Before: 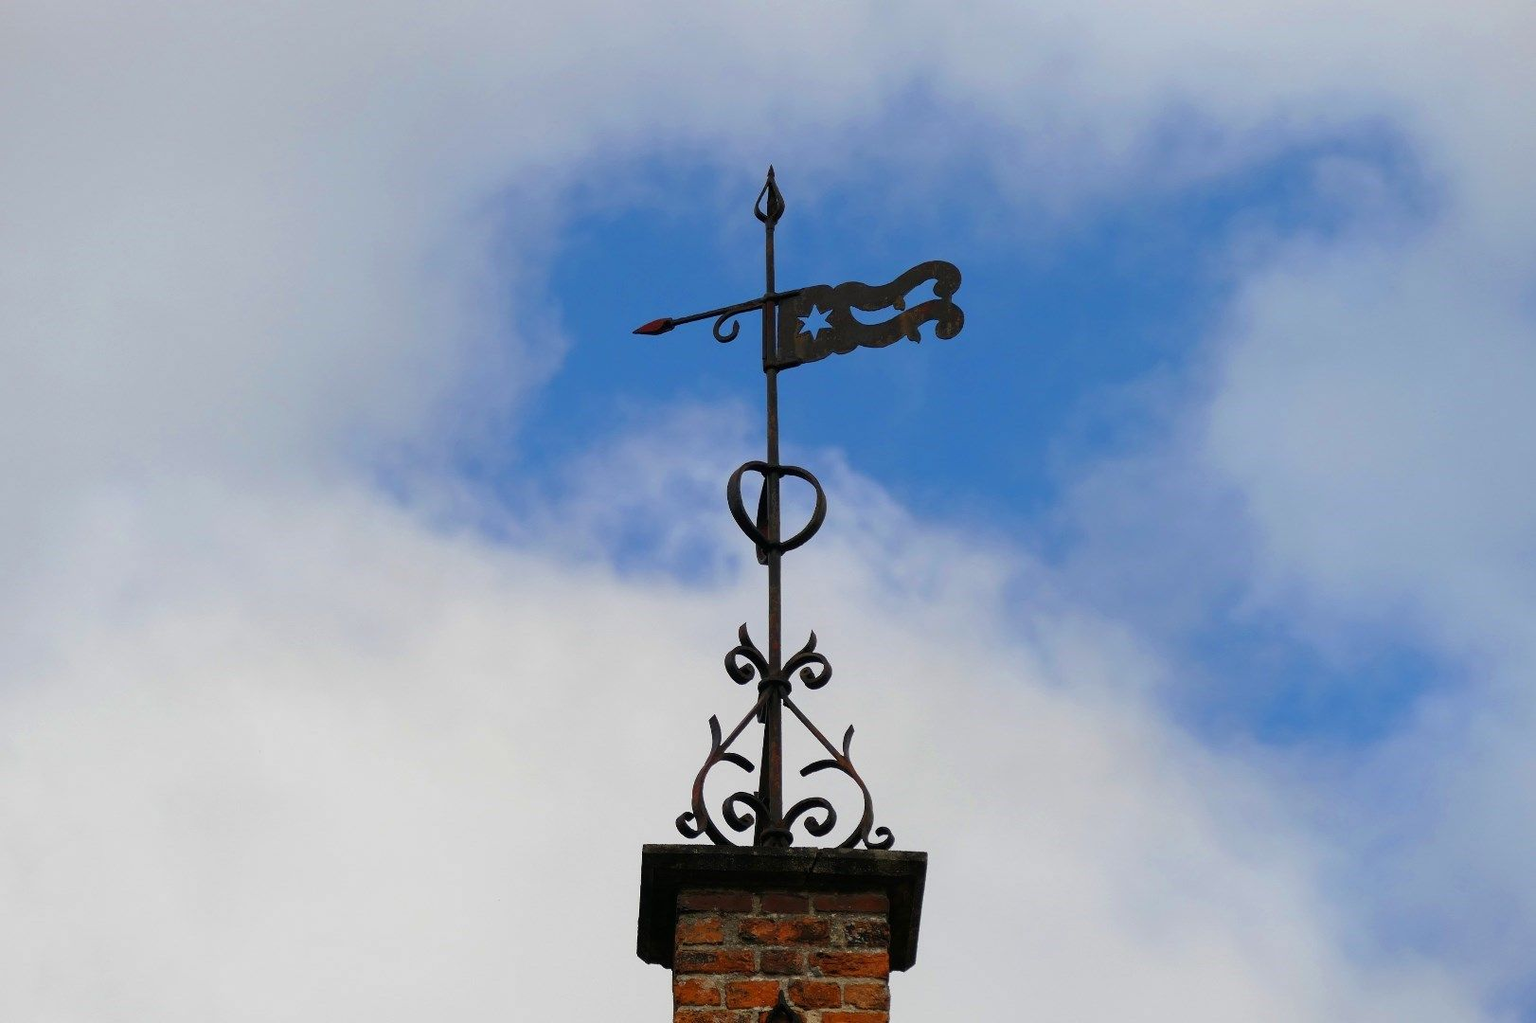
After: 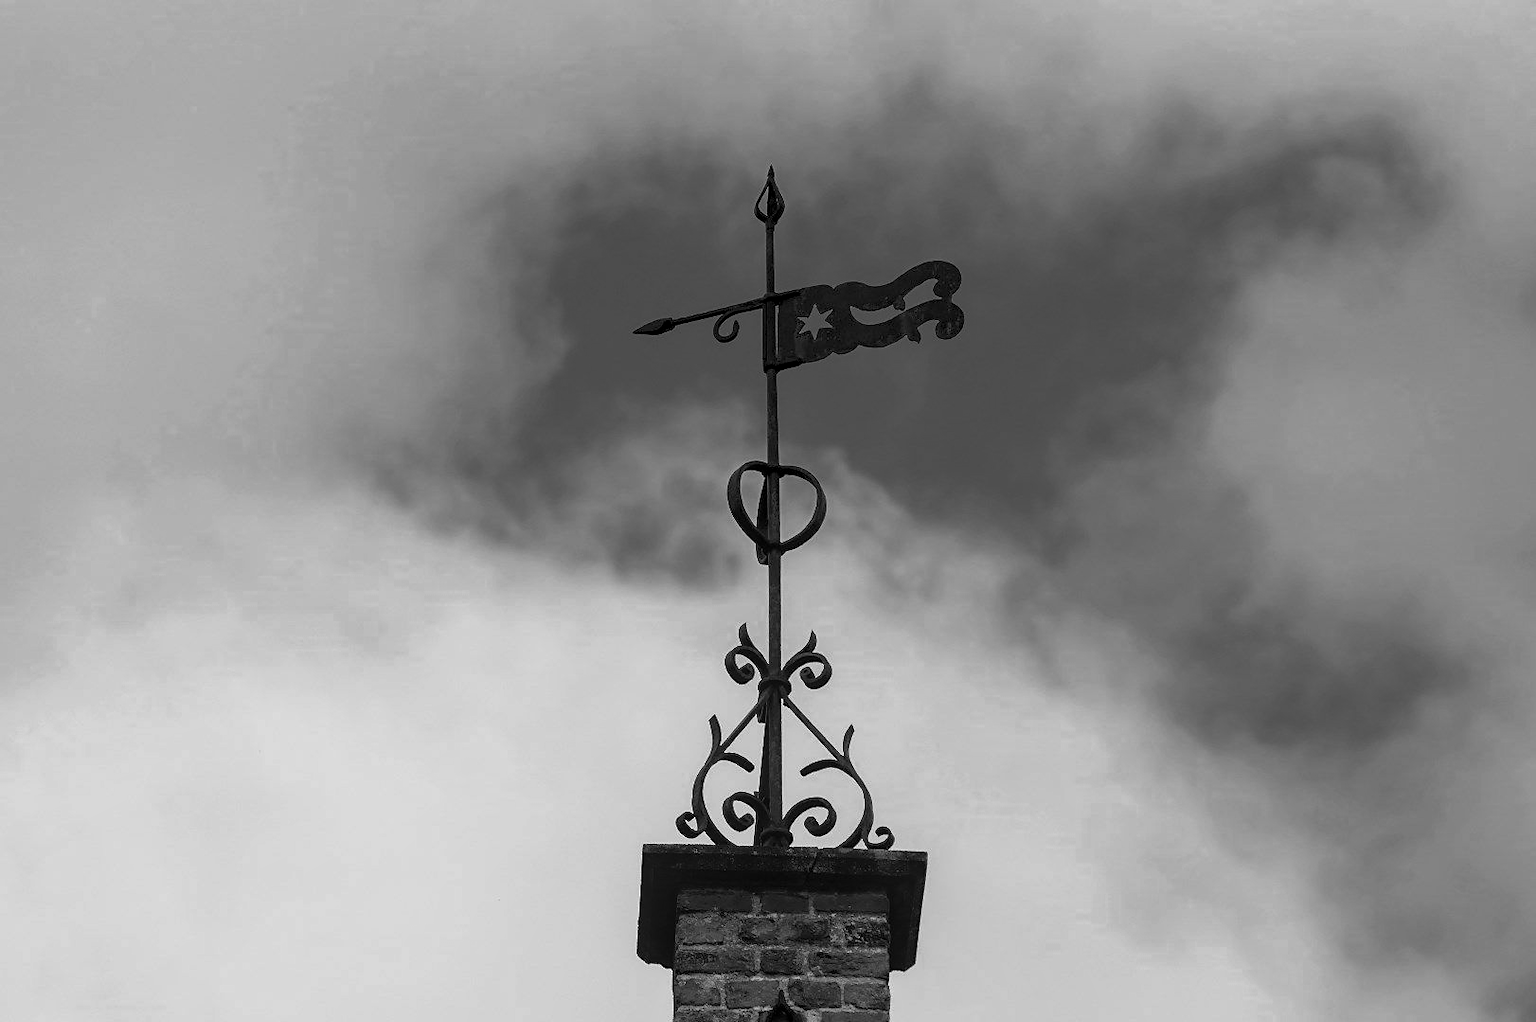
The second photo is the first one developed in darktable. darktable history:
sharpen: radius 1.604, amount 0.364, threshold 1.697
local contrast: on, module defaults
color zones: curves: ch0 [(0.002, 0.593) (0.143, 0.417) (0.285, 0.541) (0.455, 0.289) (0.608, 0.327) (0.727, 0.283) (0.869, 0.571) (1, 0.603)]; ch1 [(0, 0) (0.143, 0) (0.286, 0) (0.429, 0) (0.571, 0) (0.714, 0) (0.857, 0)]
